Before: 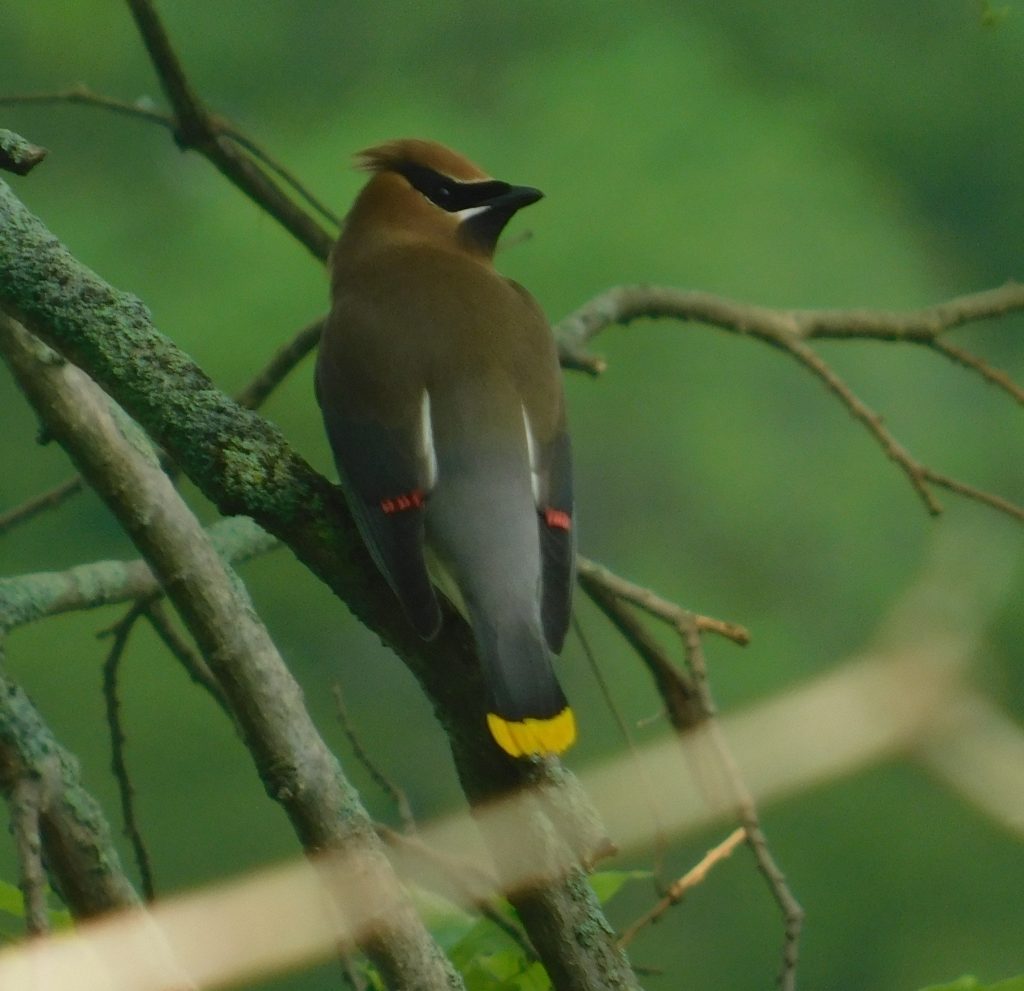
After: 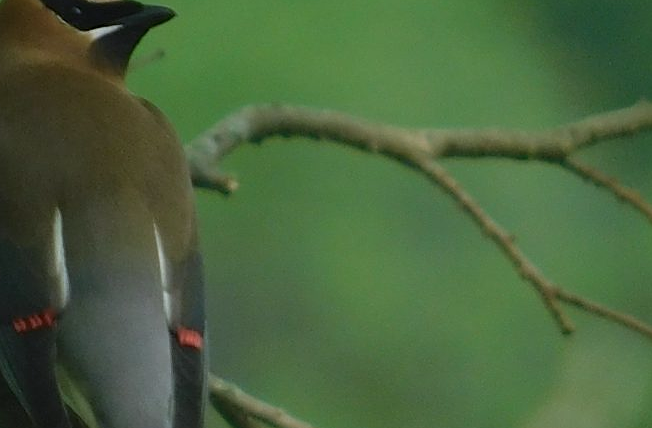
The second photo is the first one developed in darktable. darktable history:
color calibration: illuminant as shot in camera, x 0.358, y 0.373, temperature 4628.91 K
crop: left 36.005%, top 18.293%, right 0.31%, bottom 38.444%
sharpen: on, module defaults
